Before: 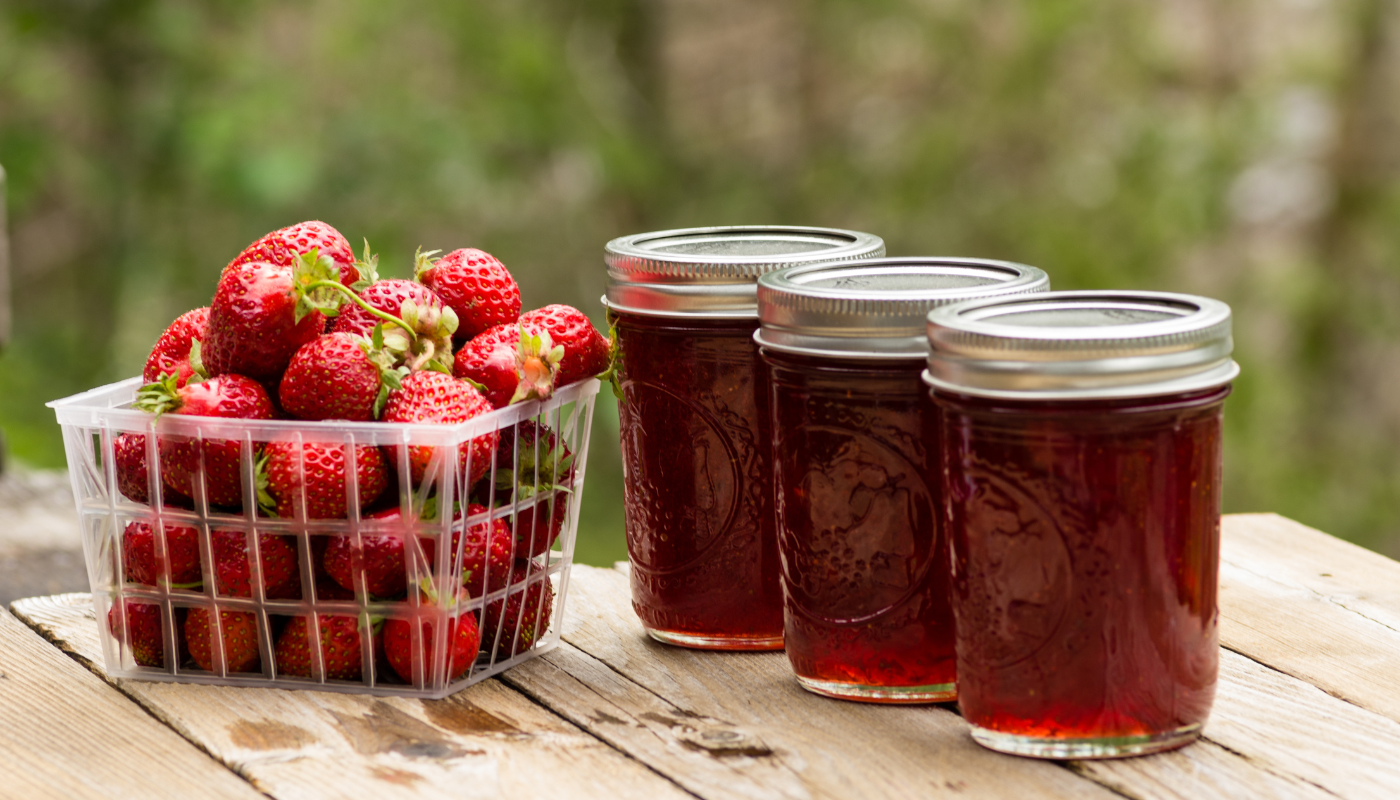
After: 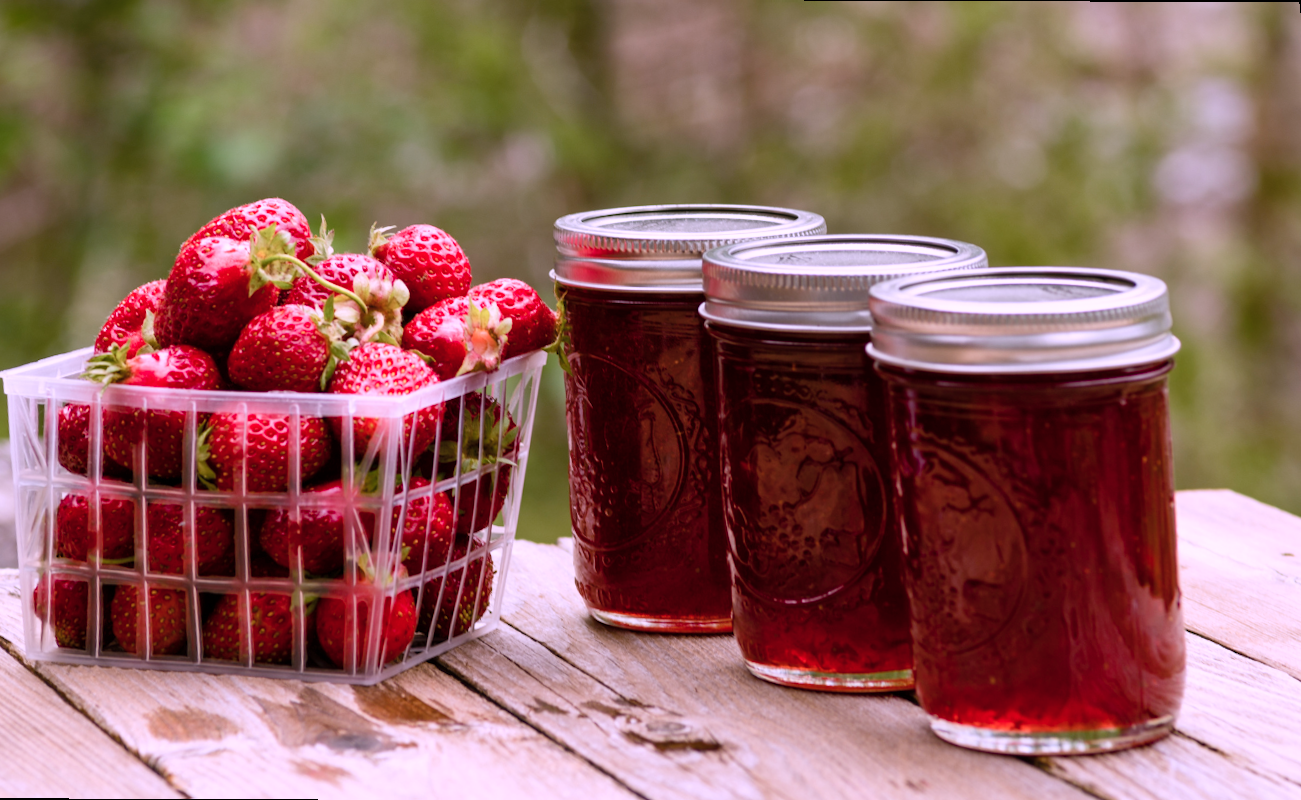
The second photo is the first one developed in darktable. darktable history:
contrast brightness saturation: saturation -0.05
color balance rgb: perceptual saturation grading › global saturation 20%, perceptual saturation grading › highlights -25%, perceptual saturation grading › shadows 25%
color correction: highlights a* 15.03, highlights b* -25.07
rotate and perspective: rotation 0.215°, lens shift (vertical) -0.139, crop left 0.069, crop right 0.939, crop top 0.002, crop bottom 0.996
